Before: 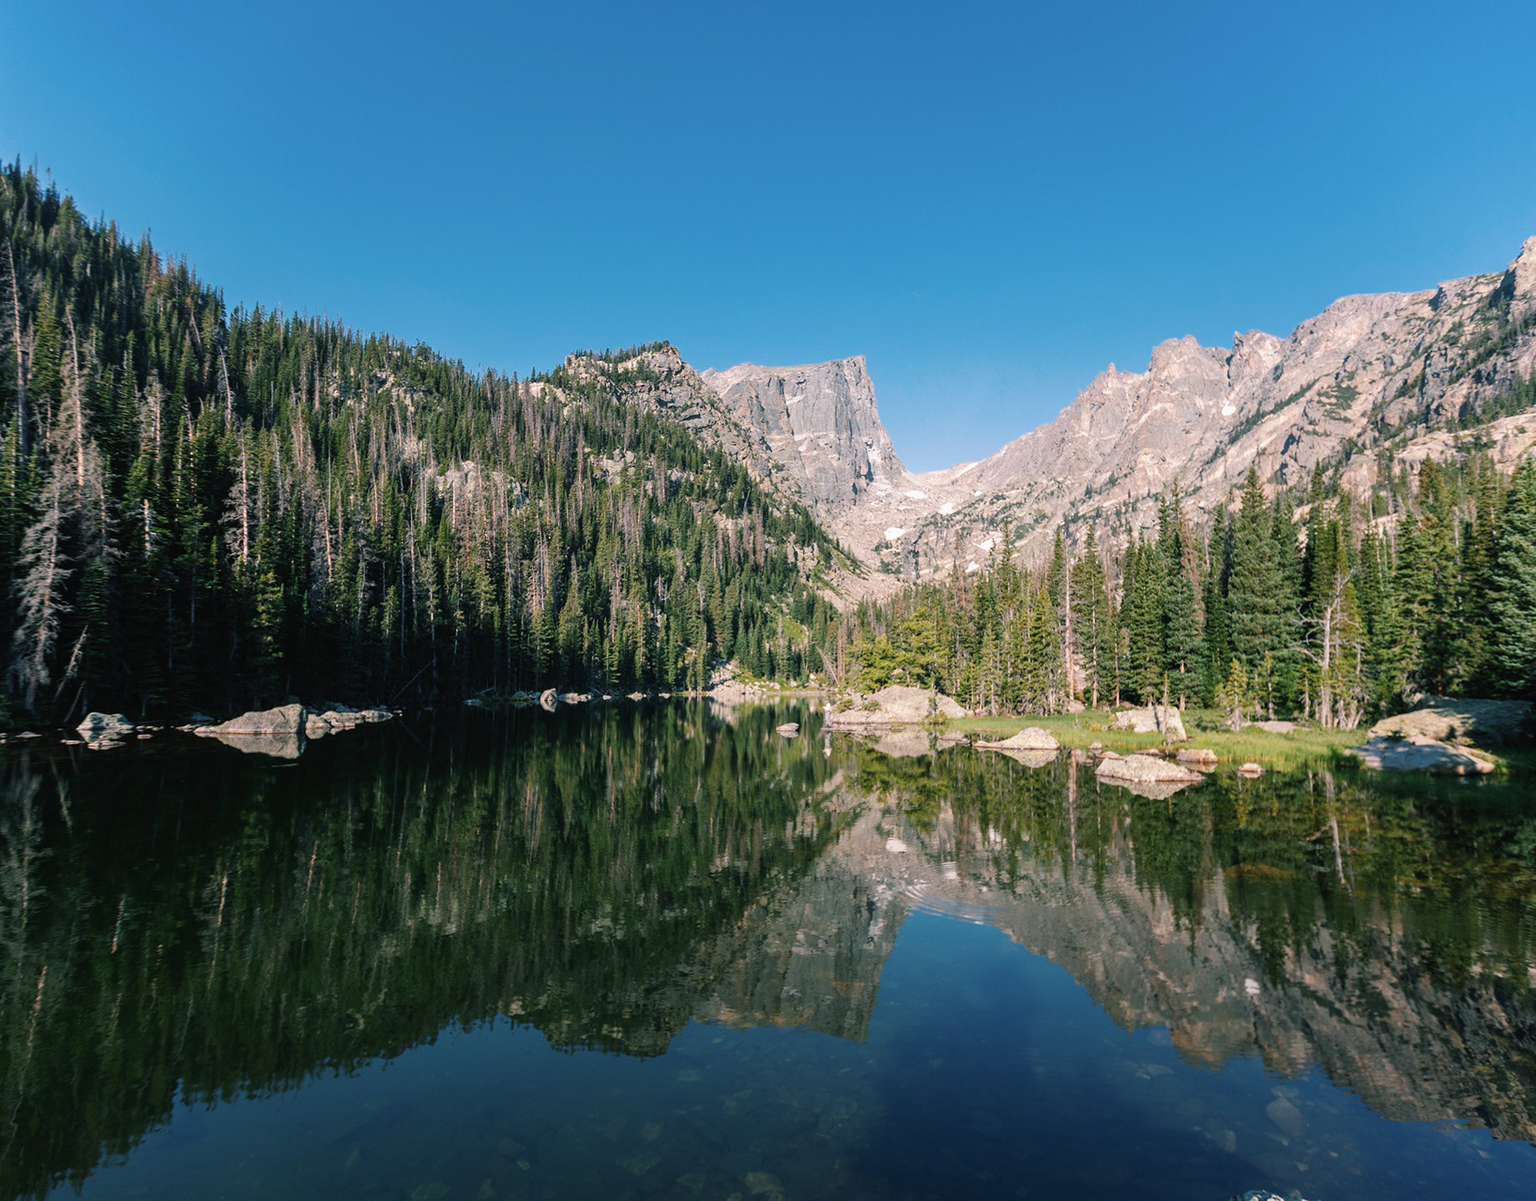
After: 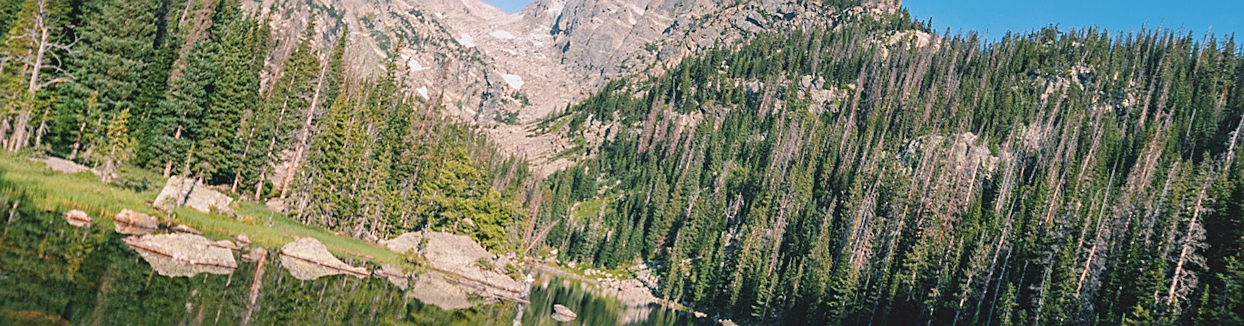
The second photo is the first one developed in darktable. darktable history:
crop and rotate: angle 16.12°, top 30.835%, bottom 35.653%
contrast brightness saturation: contrast -0.1, brightness 0.05, saturation 0.08
sharpen: on, module defaults
